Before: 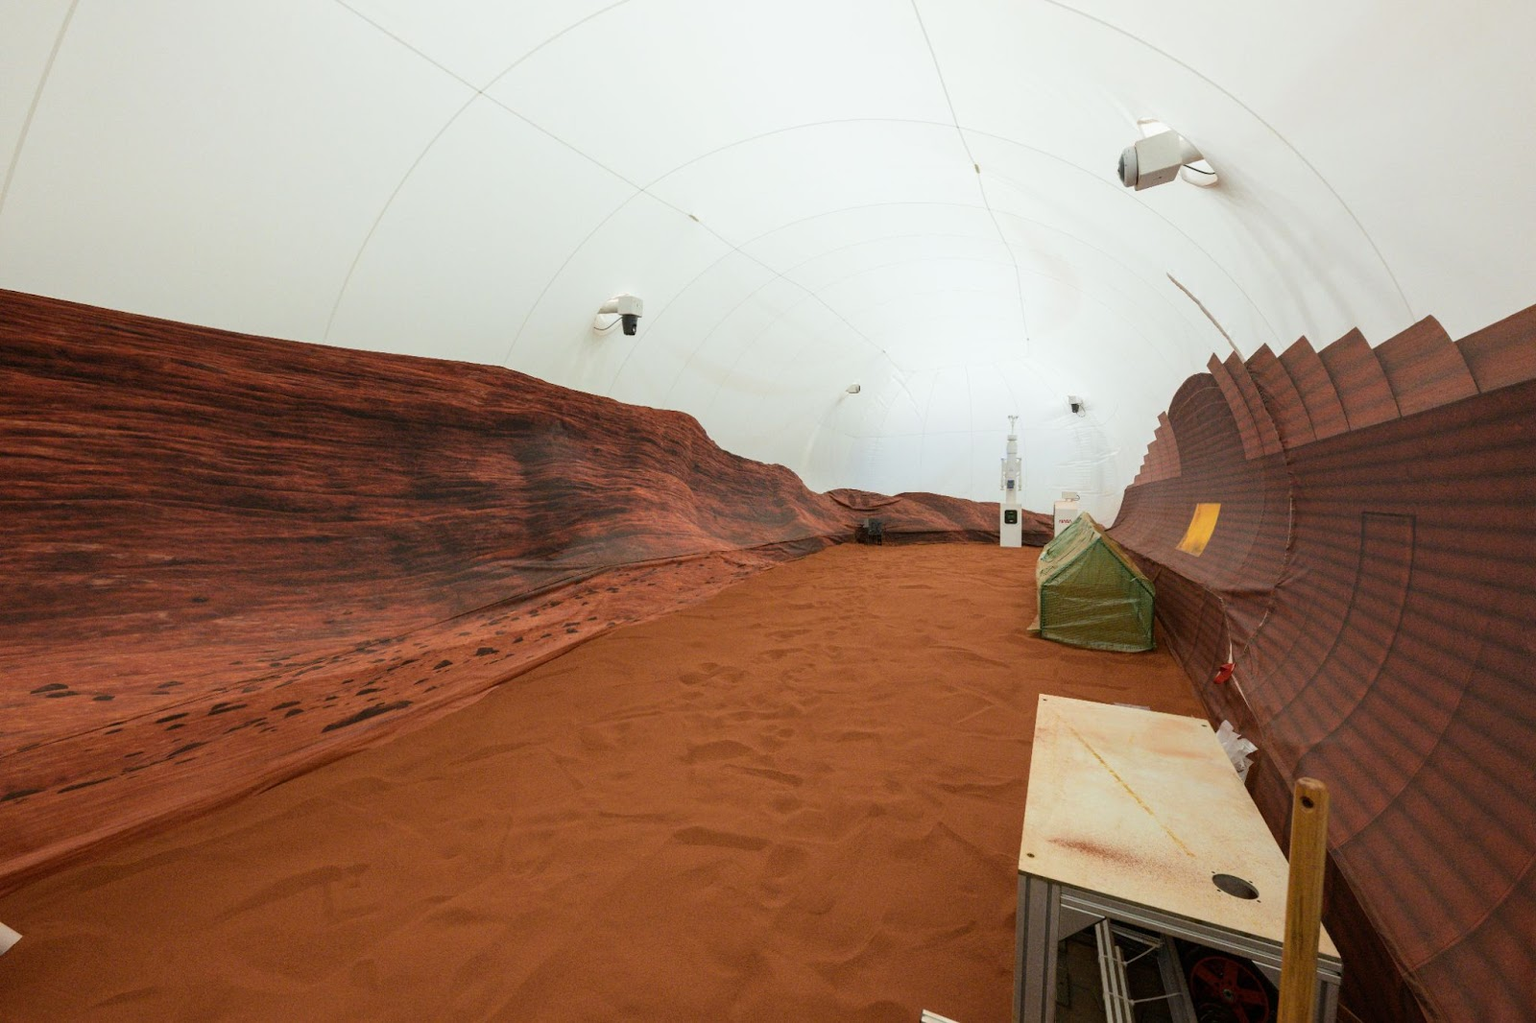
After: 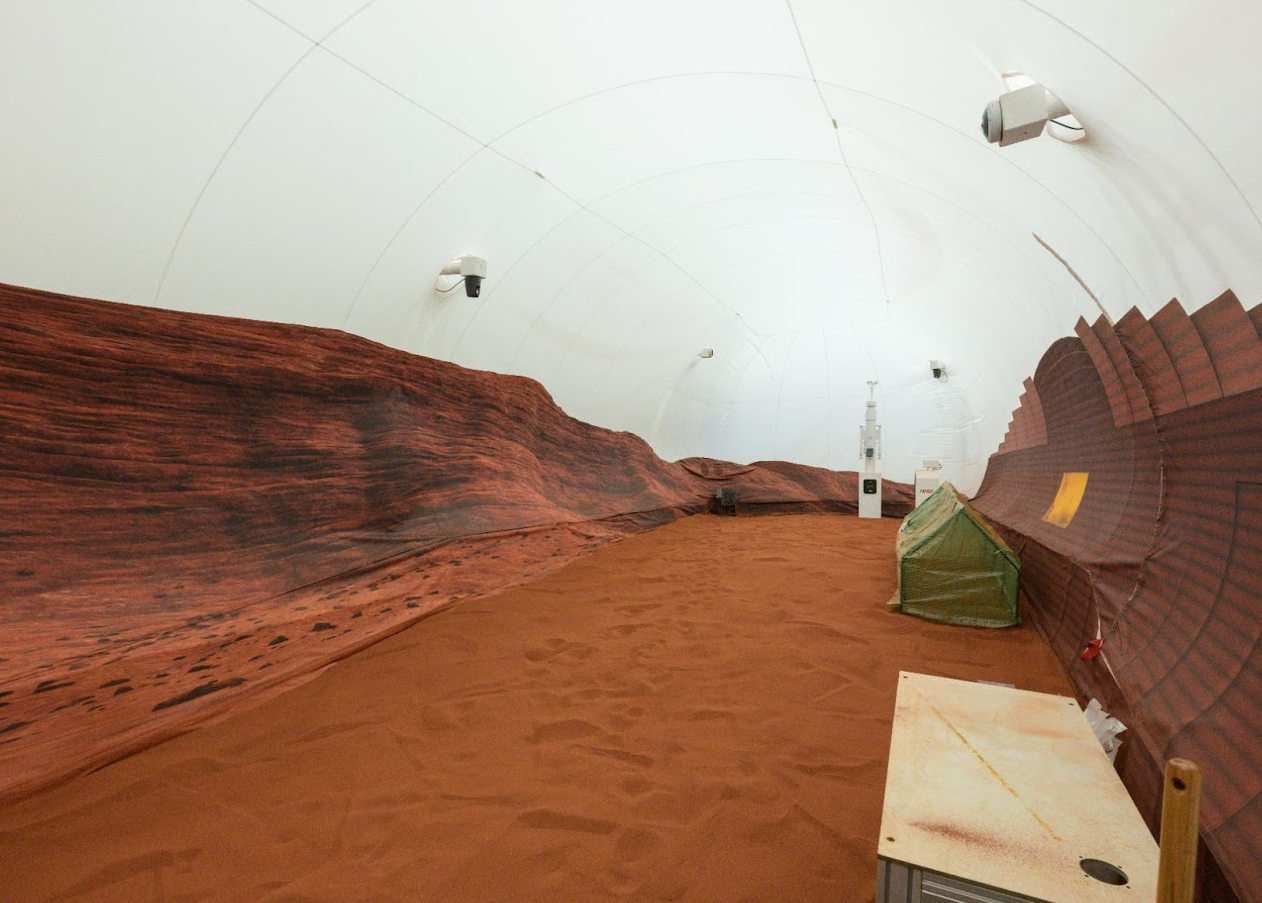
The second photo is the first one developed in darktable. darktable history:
crop: left 11.494%, top 4.922%, right 9.58%, bottom 10.359%
